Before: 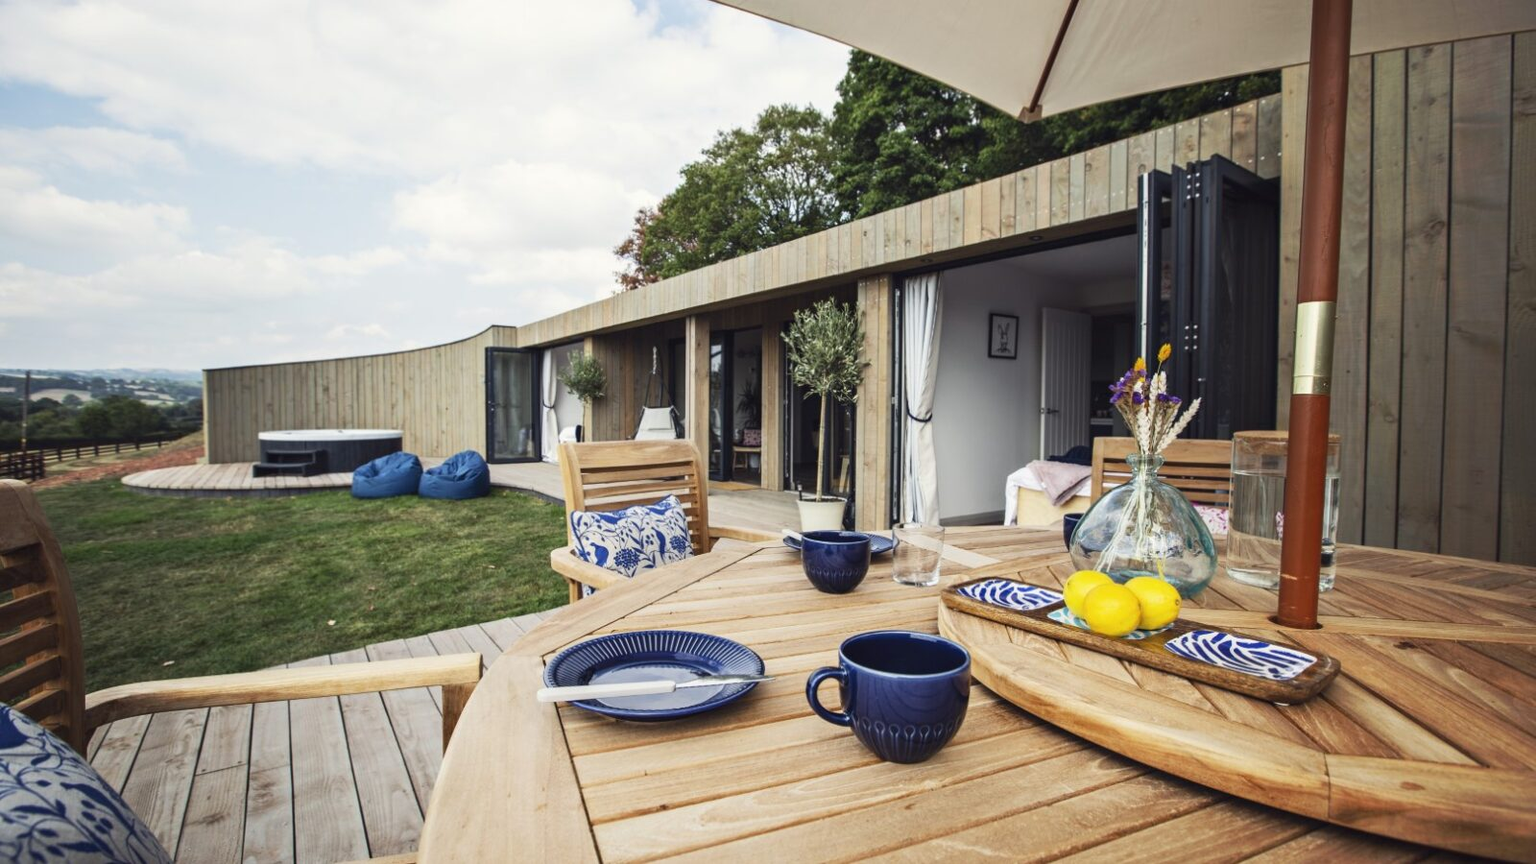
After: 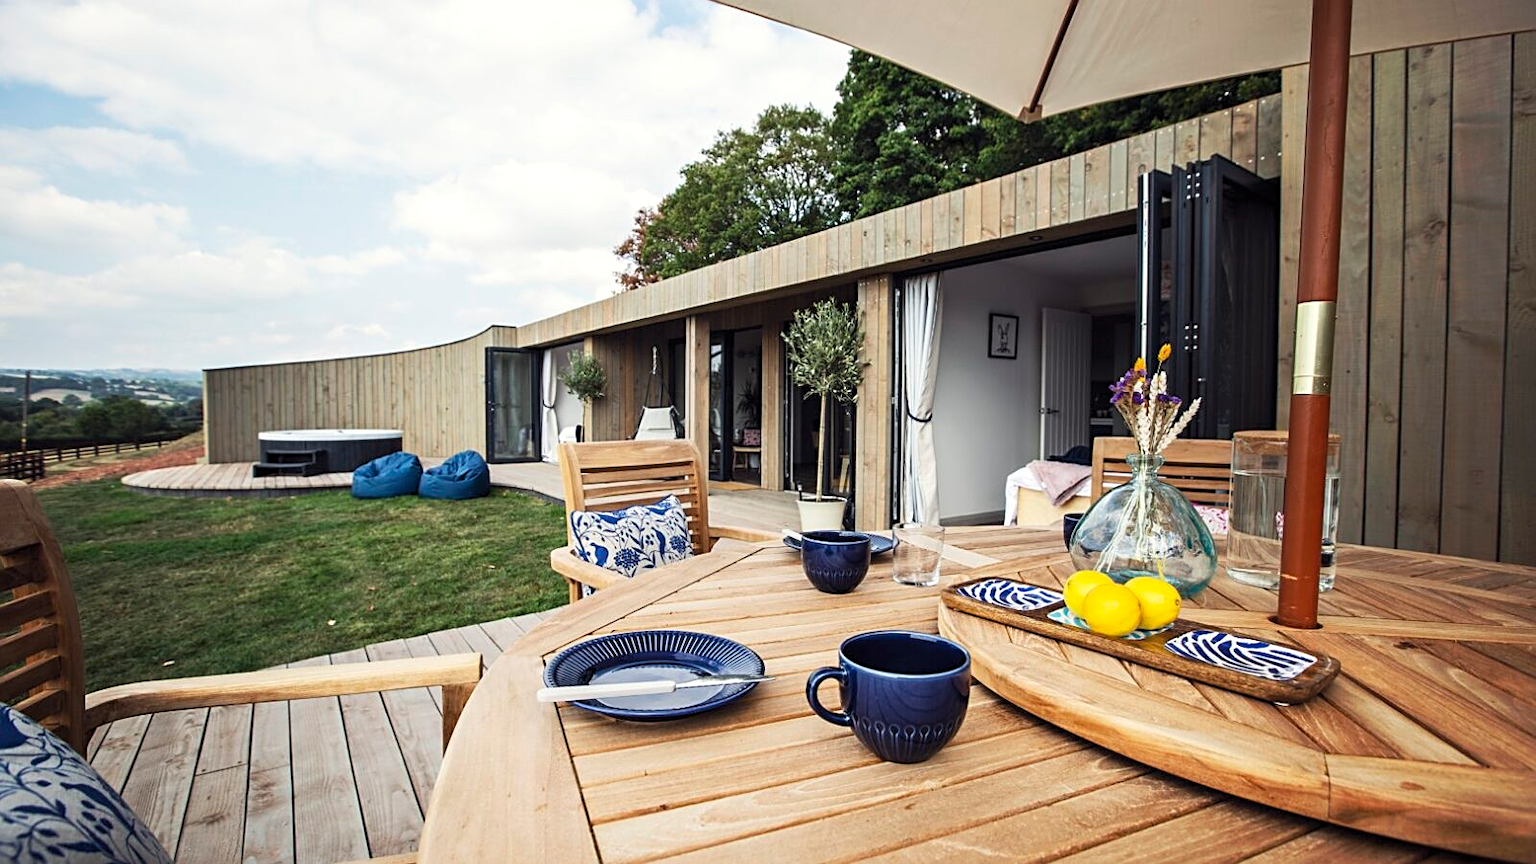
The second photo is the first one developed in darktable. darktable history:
sharpen: amount 0.499
levels: levels [0.016, 0.492, 0.969]
